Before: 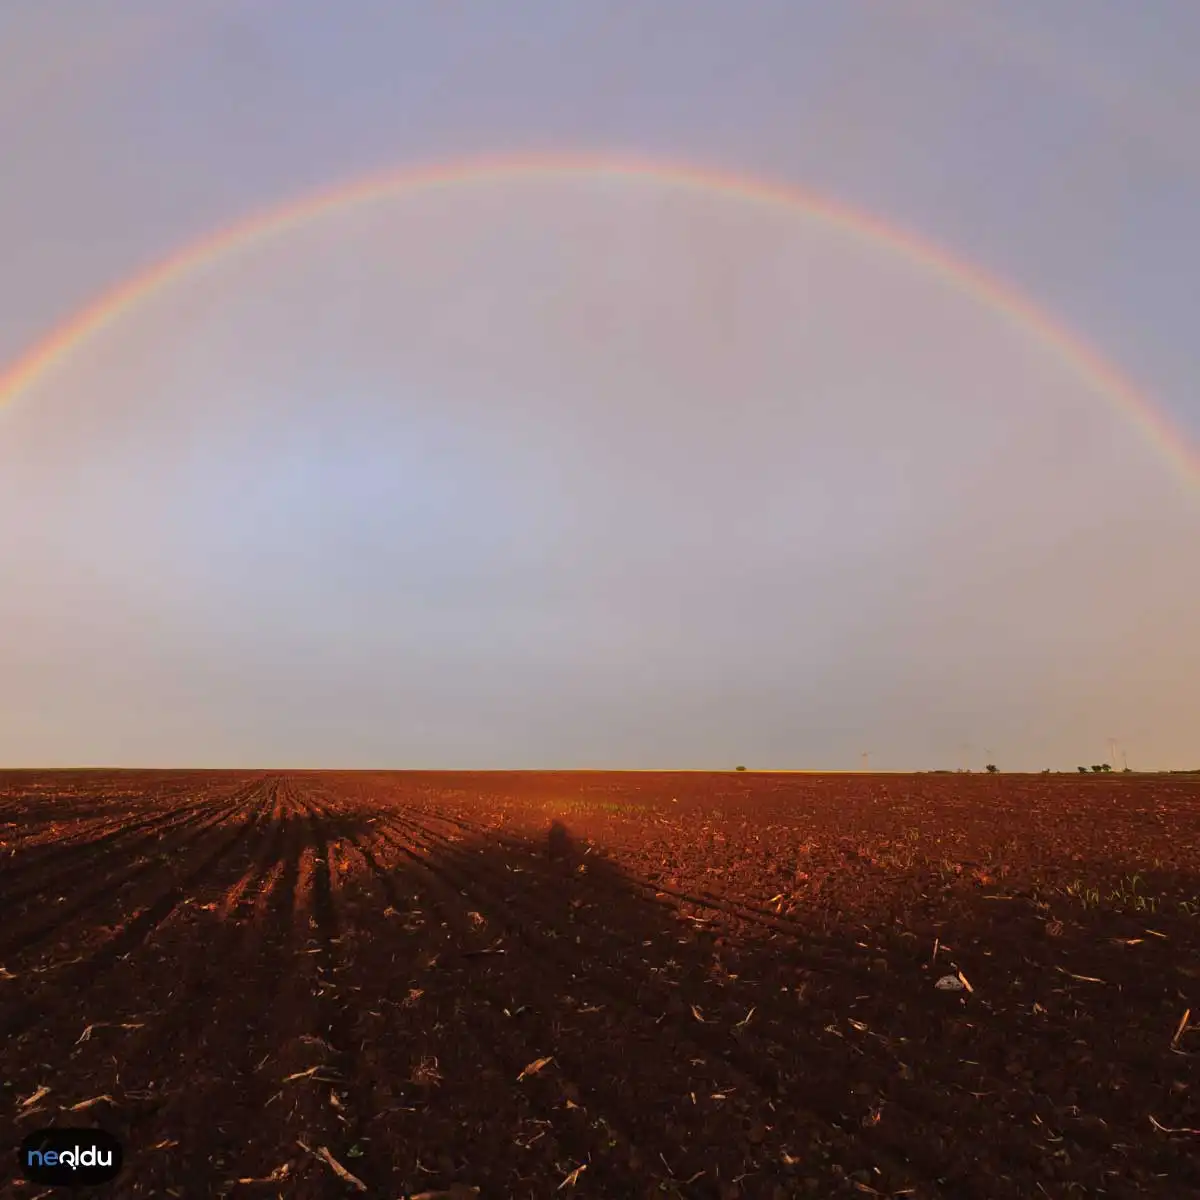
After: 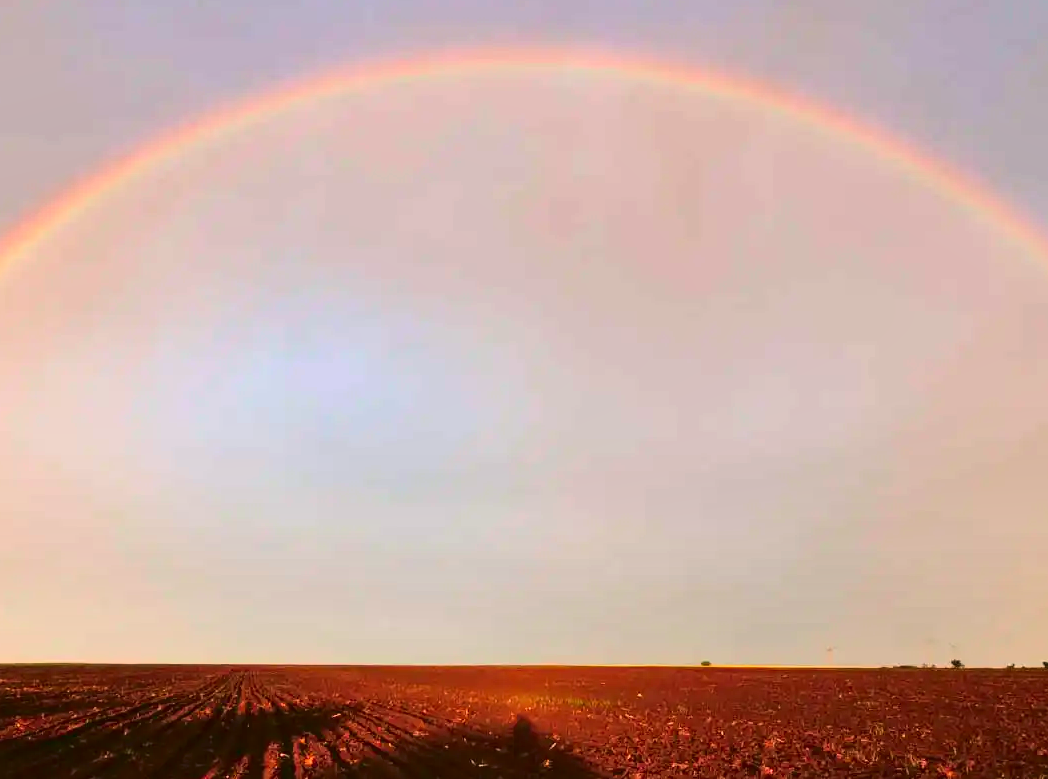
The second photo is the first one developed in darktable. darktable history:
exposure: black level correction 0, exposure 0.5 EV, compensate highlight preservation false
tone curve: curves: ch0 [(0, 0) (0.059, 0.027) (0.178, 0.105) (0.292, 0.233) (0.485, 0.472) (0.837, 0.887) (1, 0.983)]; ch1 [(0, 0) (0.23, 0.166) (0.34, 0.298) (0.371, 0.334) (0.435, 0.413) (0.477, 0.469) (0.499, 0.498) (0.534, 0.551) (0.56, 0.585) (0.754, 0.801) (1, 1)]; ch2 [(0, 0) (0.431, 0.414) (0.498, 0.503) (0.524, 0.531) (0.568, 0.567) (0.6, 0.597) (0.65, 0.651) (0.752, 0.764) (1, 1)], color space Lab, independent channels, preserve colors none
crop: left 2.99%, top 8.833%, right 9.659%, bottom 26.244%
shadows and highlights: low approximation 0.01, soften with gaussian
color correction: highlights a* -0.512, highlights b* 9.24, shadows a* -9.45, shadows b* 0.88
